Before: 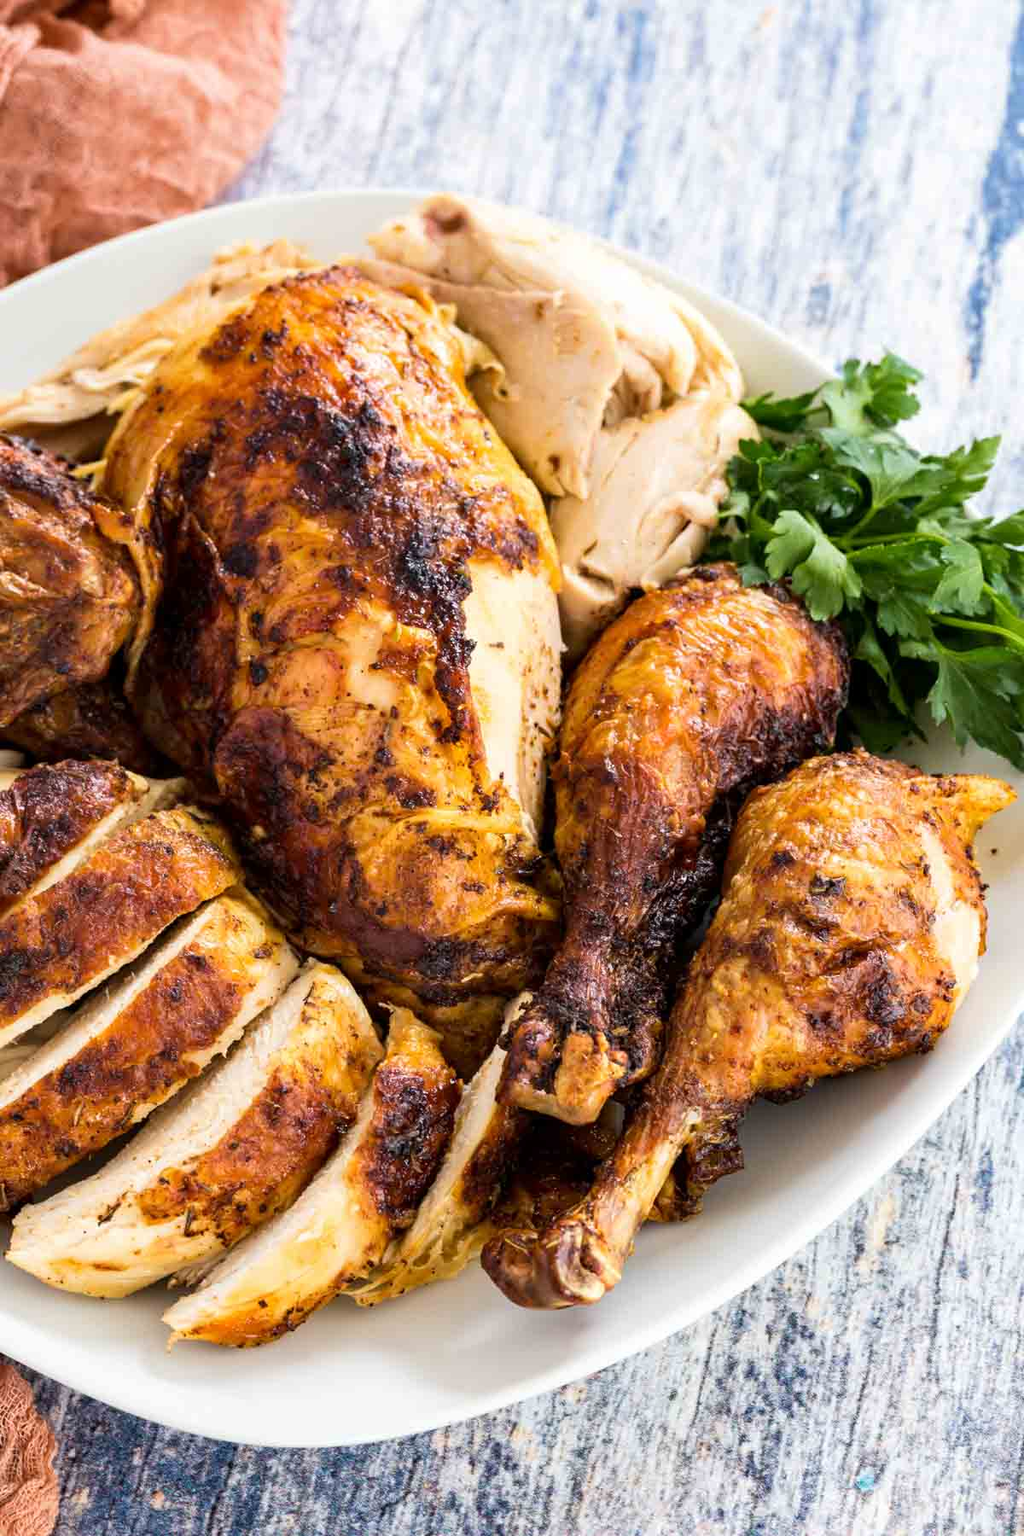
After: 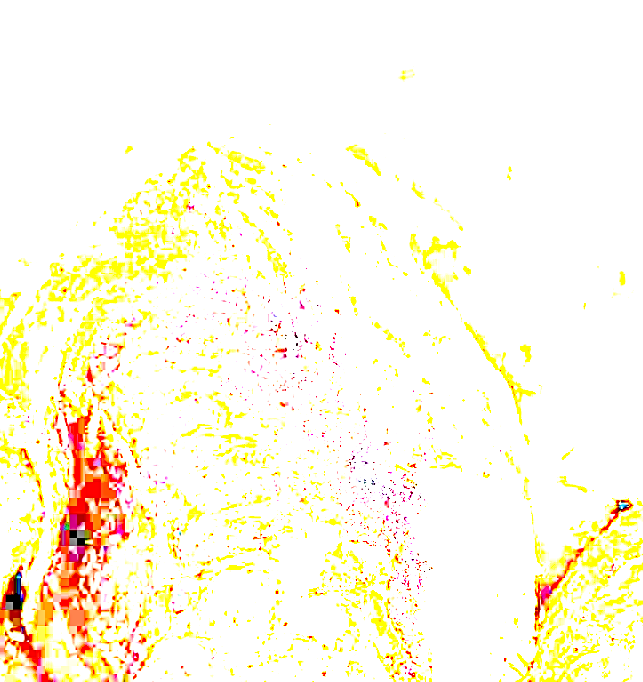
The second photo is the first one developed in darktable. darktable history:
exposure: exposure 7.955 EV, compensate exposure bias true, compensate highlight preservation false
sharpen: on, module defaults
crop: left 10.27%, top 10.568%, right 36.099%, bottom 51.52%
